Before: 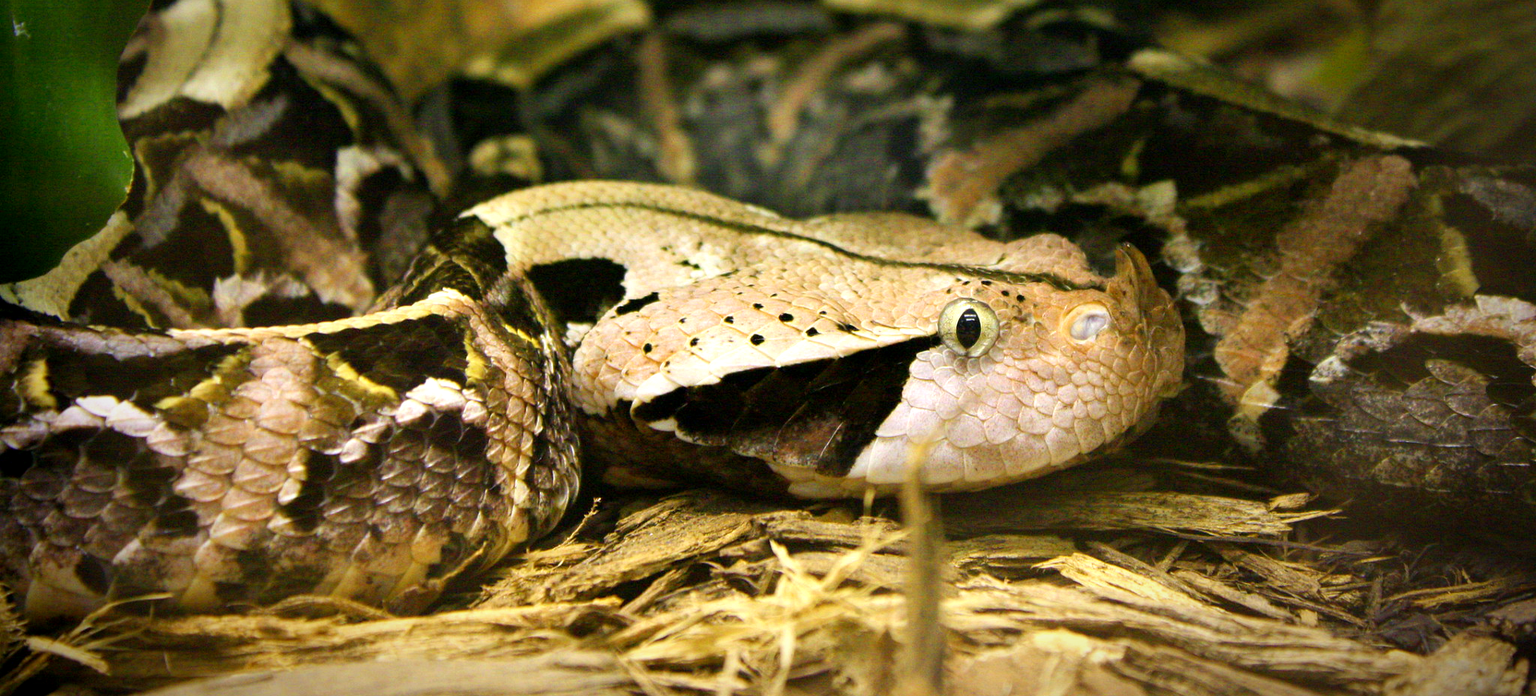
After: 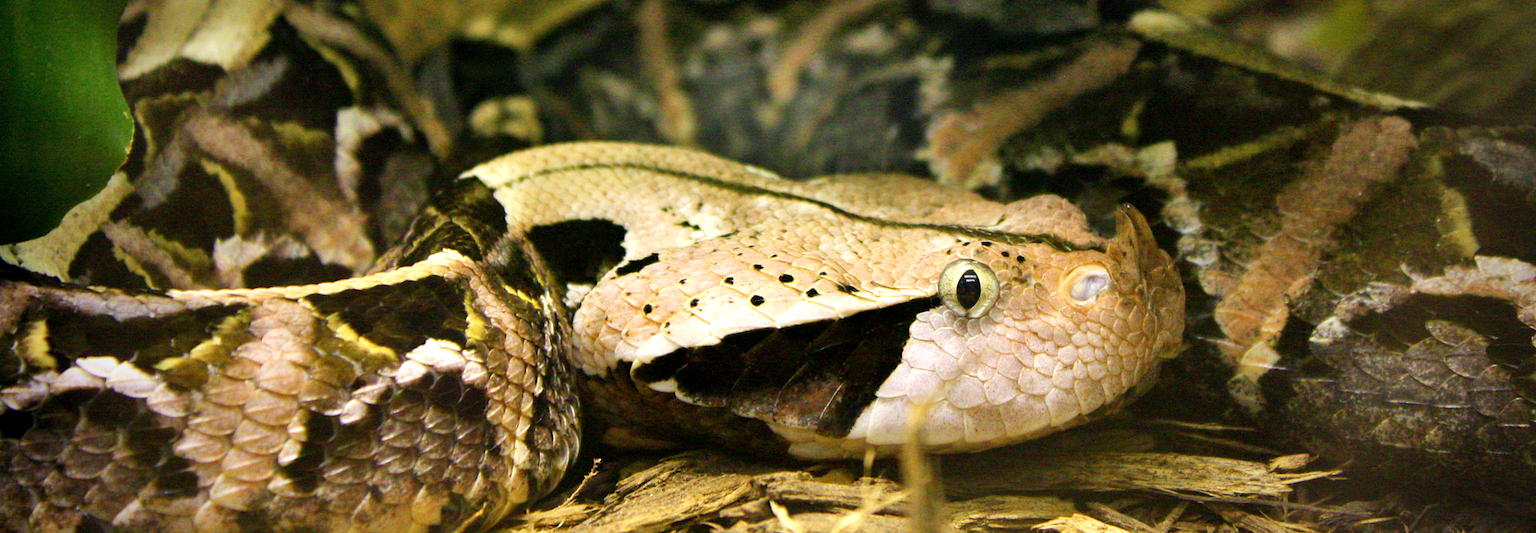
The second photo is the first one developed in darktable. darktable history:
crop: top 5.667%, bottom 17.637%
shadows and highlights: shadows 37.27, highlights -28.18, soften with gaussian
